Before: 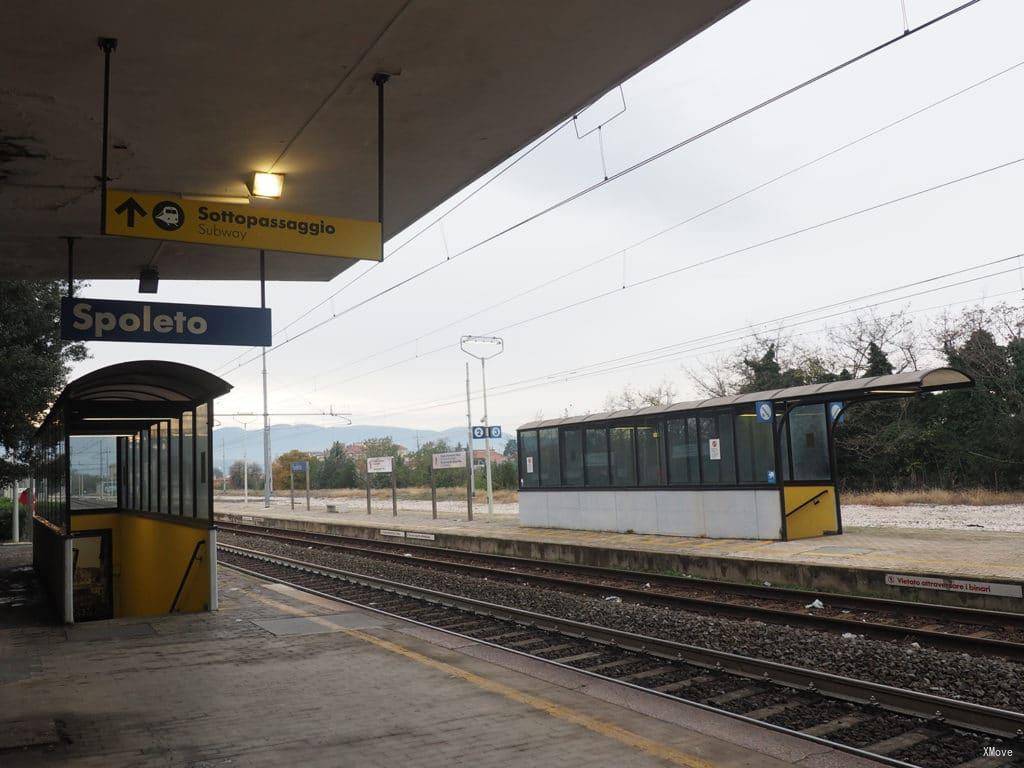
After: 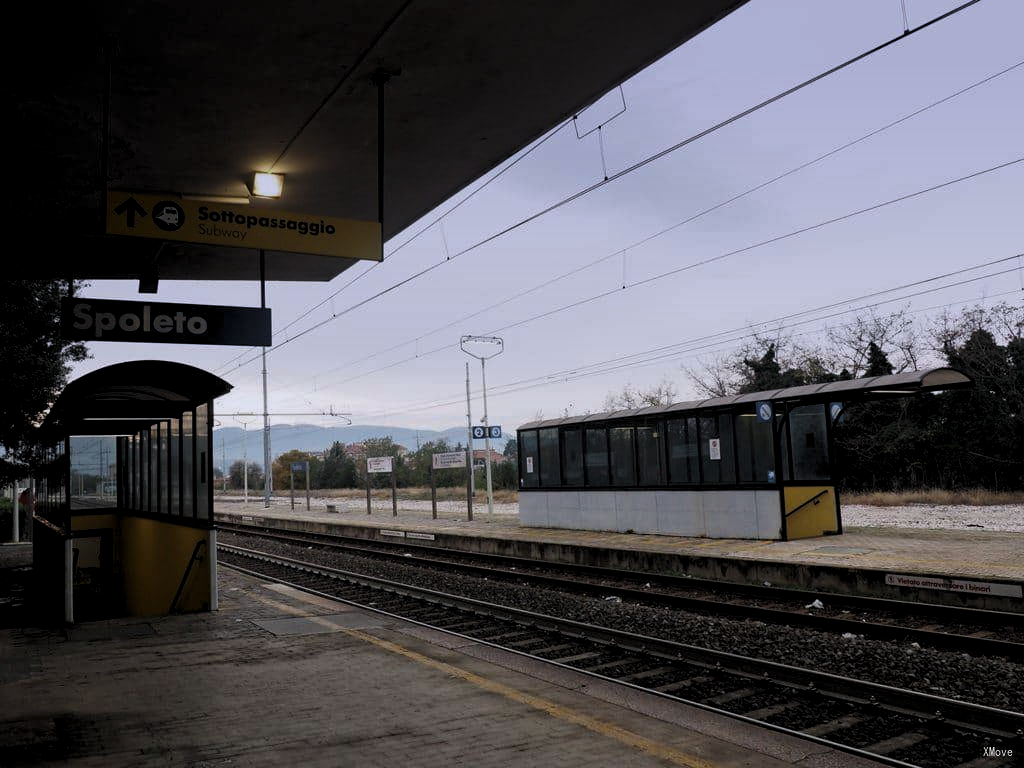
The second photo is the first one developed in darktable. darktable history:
white balance: emerald 1
tone equalizer: on, module defaults
levels: levels [0.116, 0.574, 1]
graduated density: hue 238.83°, saturation 50%
haze removal: compatibility mode true, adaptive false
